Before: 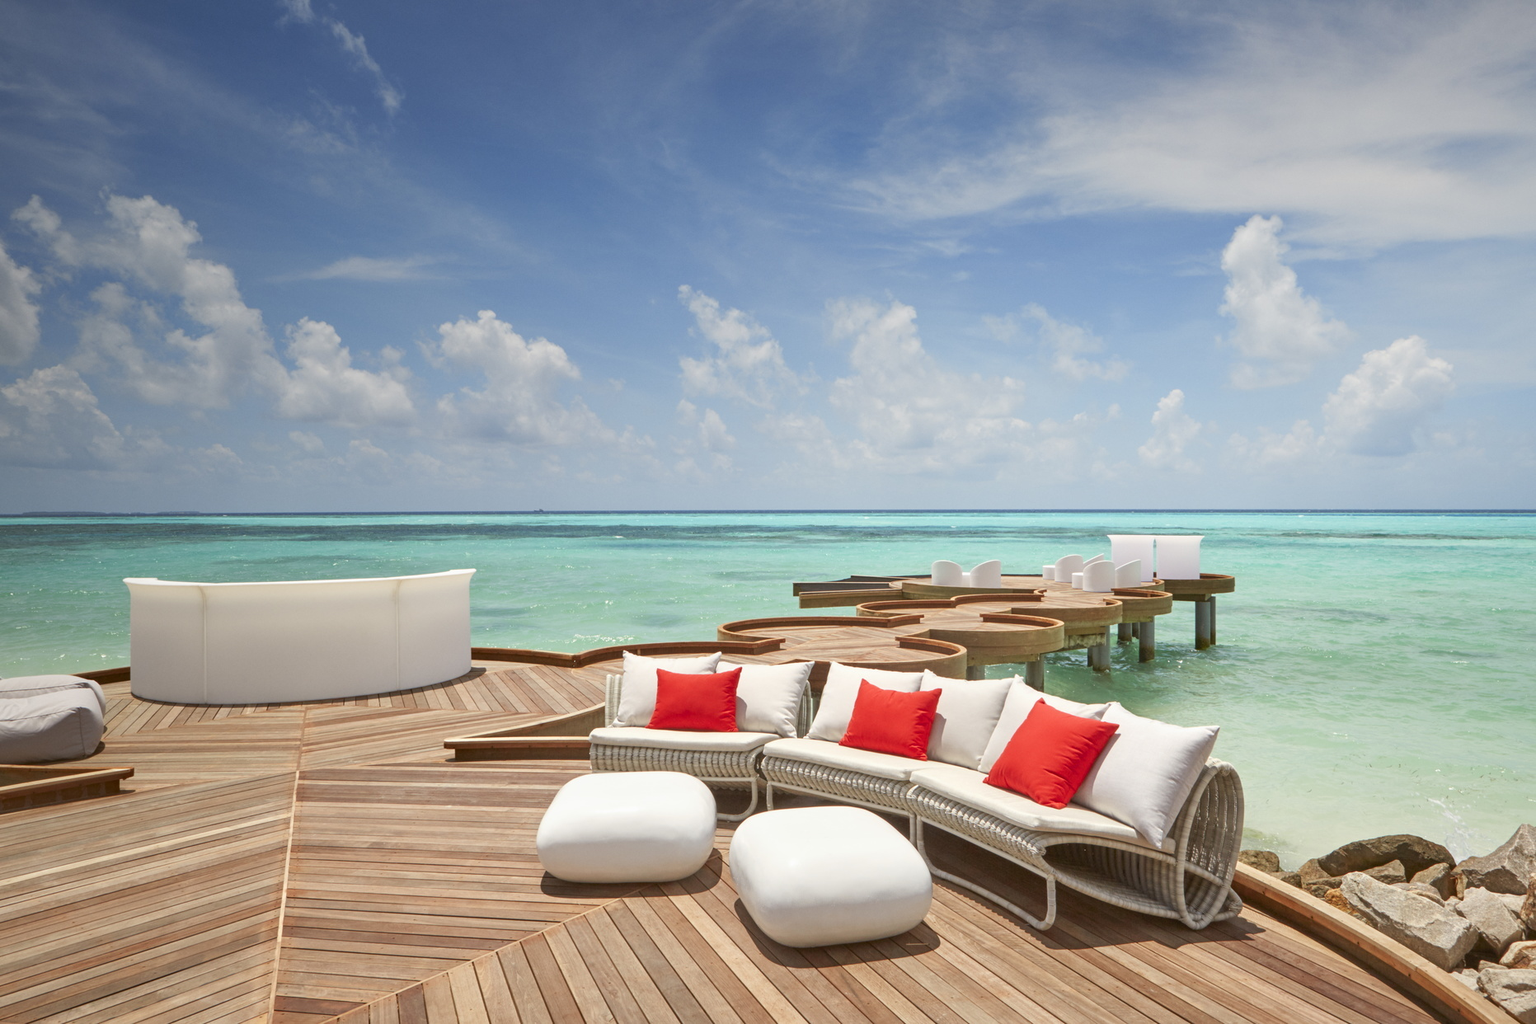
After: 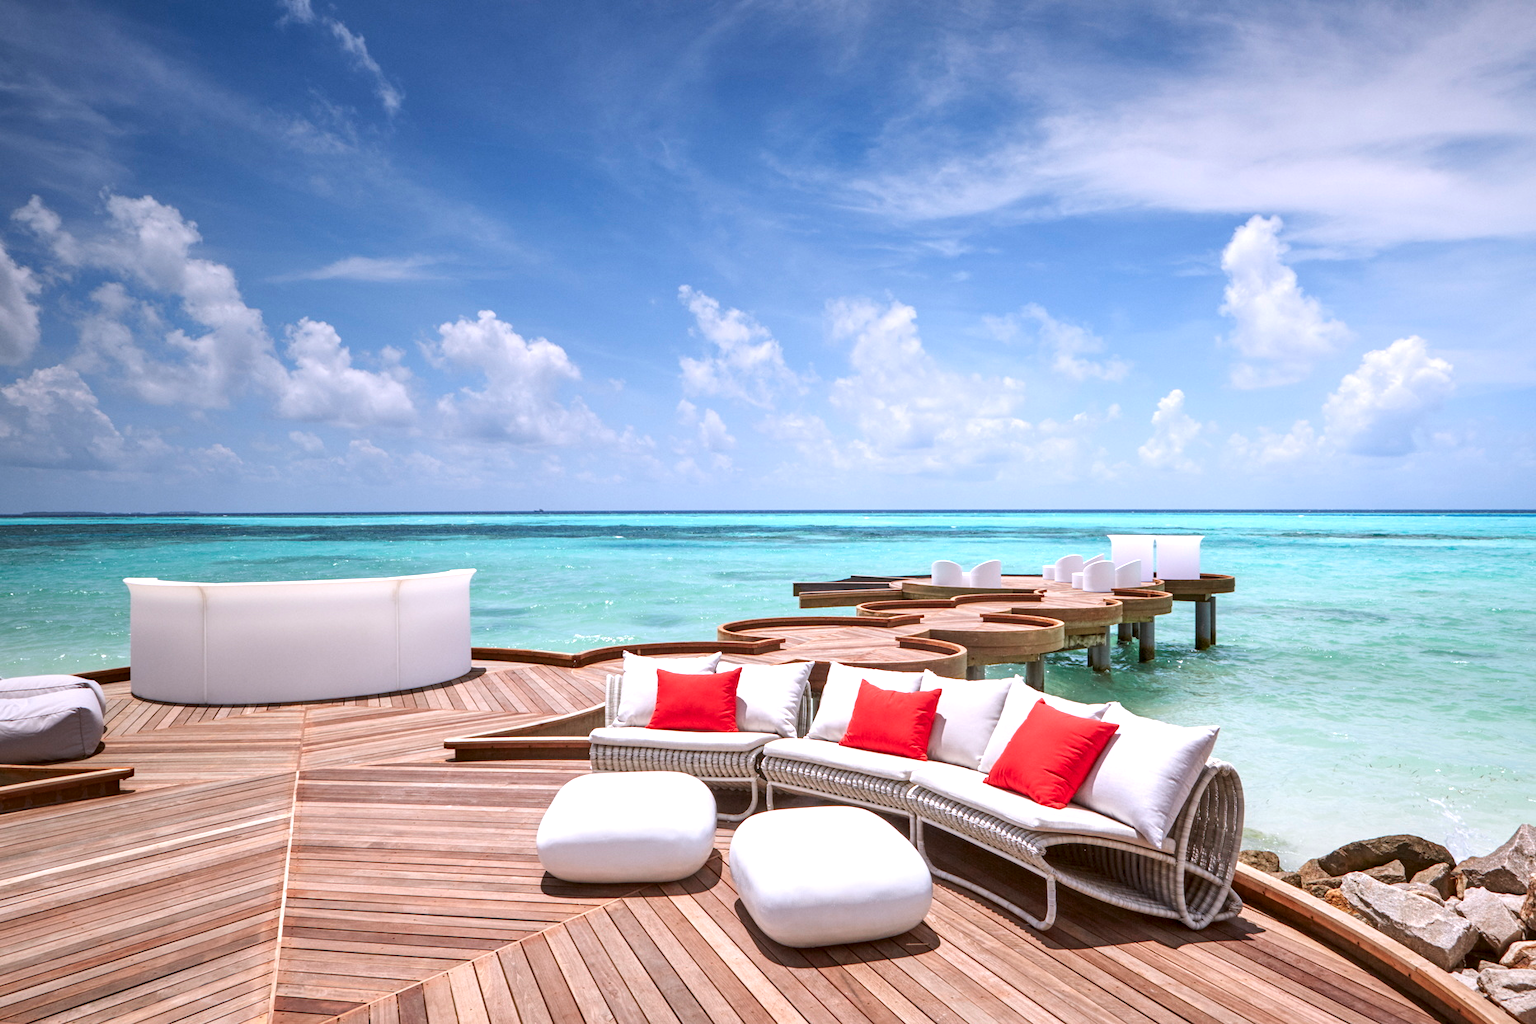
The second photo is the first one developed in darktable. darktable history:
tone equalizer: -8 EV -0.417 EV, -7 EV -0.389 EV, -6 EV -0.333 EV, -5 EV -0.222 EV, -3 EV 0.222 EV, -2 EV 0.333 EV, -1 EV 0.389 EV, +0 EV 0.417 EV, edges refinement/feathering 500, mask exposure compensation -1.57 EV, preserve details no
local contrast: shadows 94%
color calibration: illuminant custom, x 0.363, y 0.385, temperature 4528.03 K
